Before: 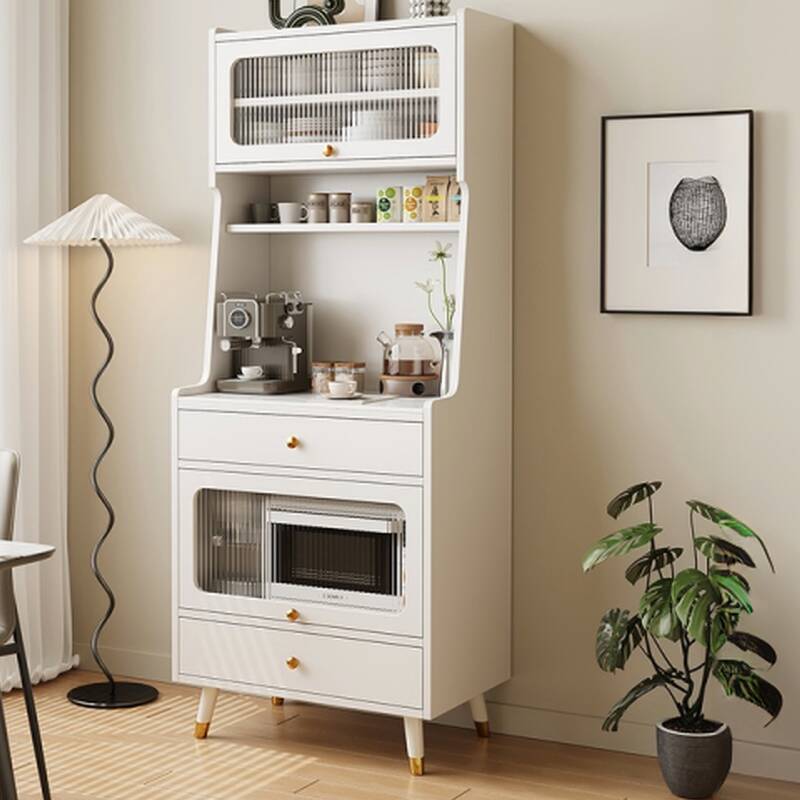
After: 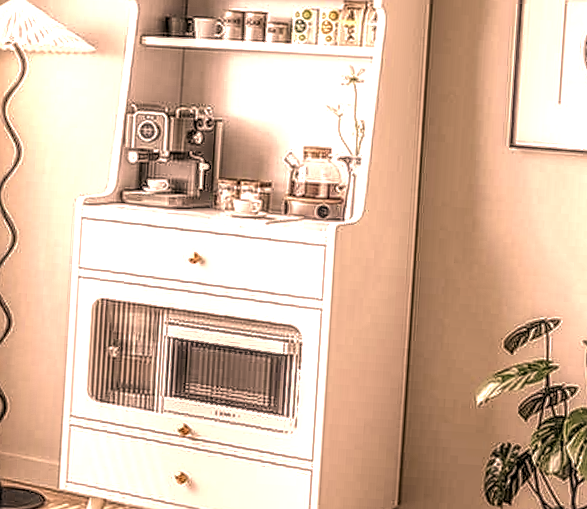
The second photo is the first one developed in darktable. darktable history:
crop and rotate: angle -3.46°, left 9.797%, top 20.713%, right 12.48%, bottom 11.85%
sharpen: radius 1.357, amount 1.242, threshold 0.611
contrast brightness saturation: contrast -0.055, saturation -0.415
local contrast: highlights 5%, shadows 1%, detail 299%, midtone range 0.295
color correction: highlights a* 20.52, highlights b* 19.83
exposure: exposure 0.783 EV, compensate highlight preservation false
color calibration: illuminant same as pipeline (D50), adaptation XYZ, x 0.347, y 0.359, temperature 5021.13 K
